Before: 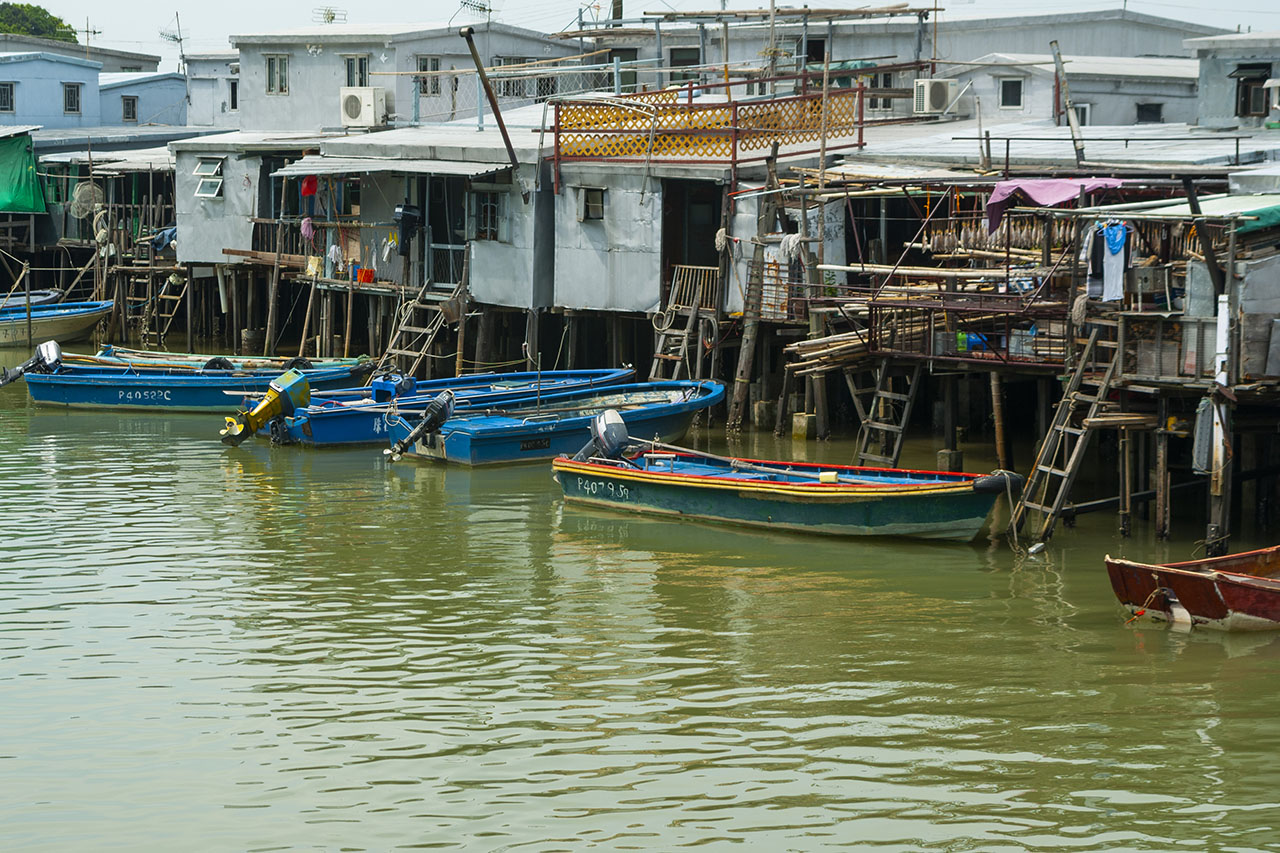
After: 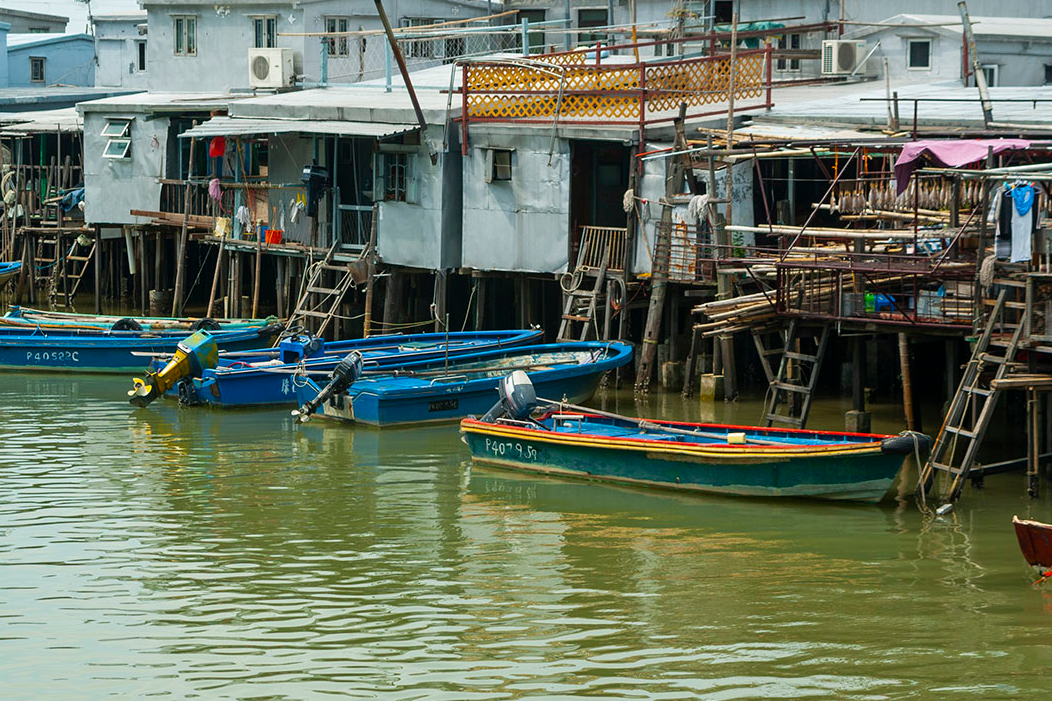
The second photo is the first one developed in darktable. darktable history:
tone equalizer: on, module defaults
crop and rotate: left 7.196%, top 4.574%, right 10.605%, bottom 13.178%
